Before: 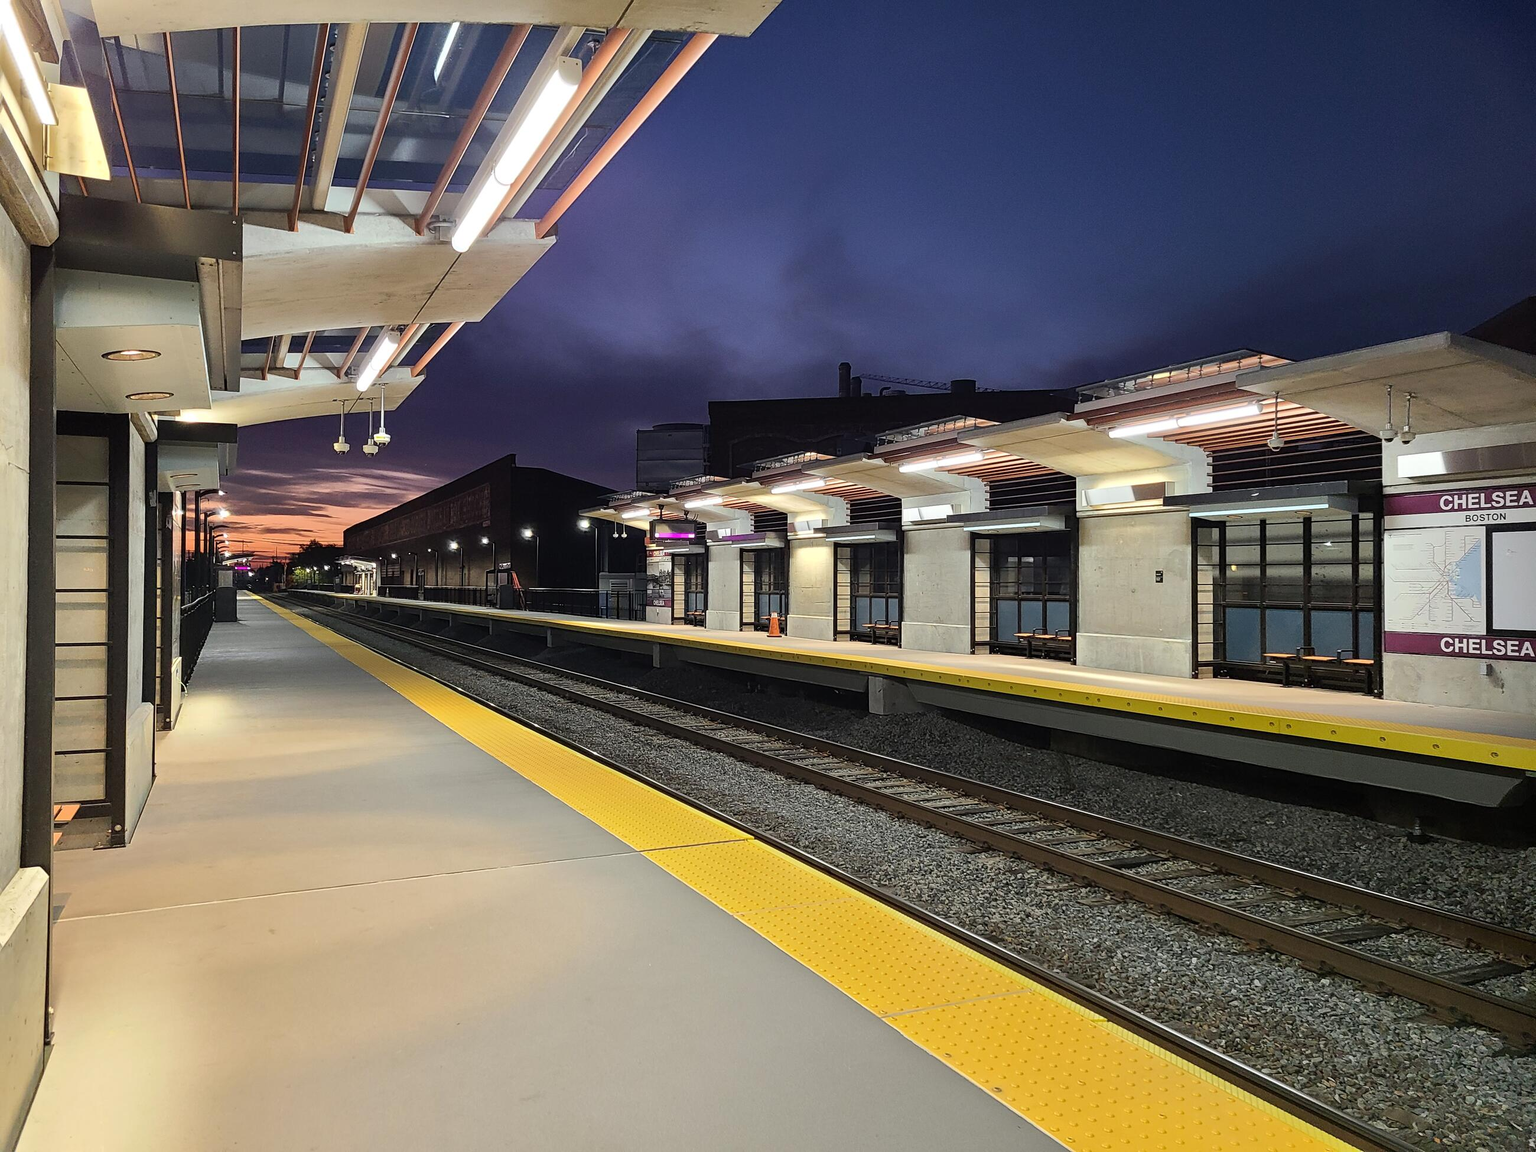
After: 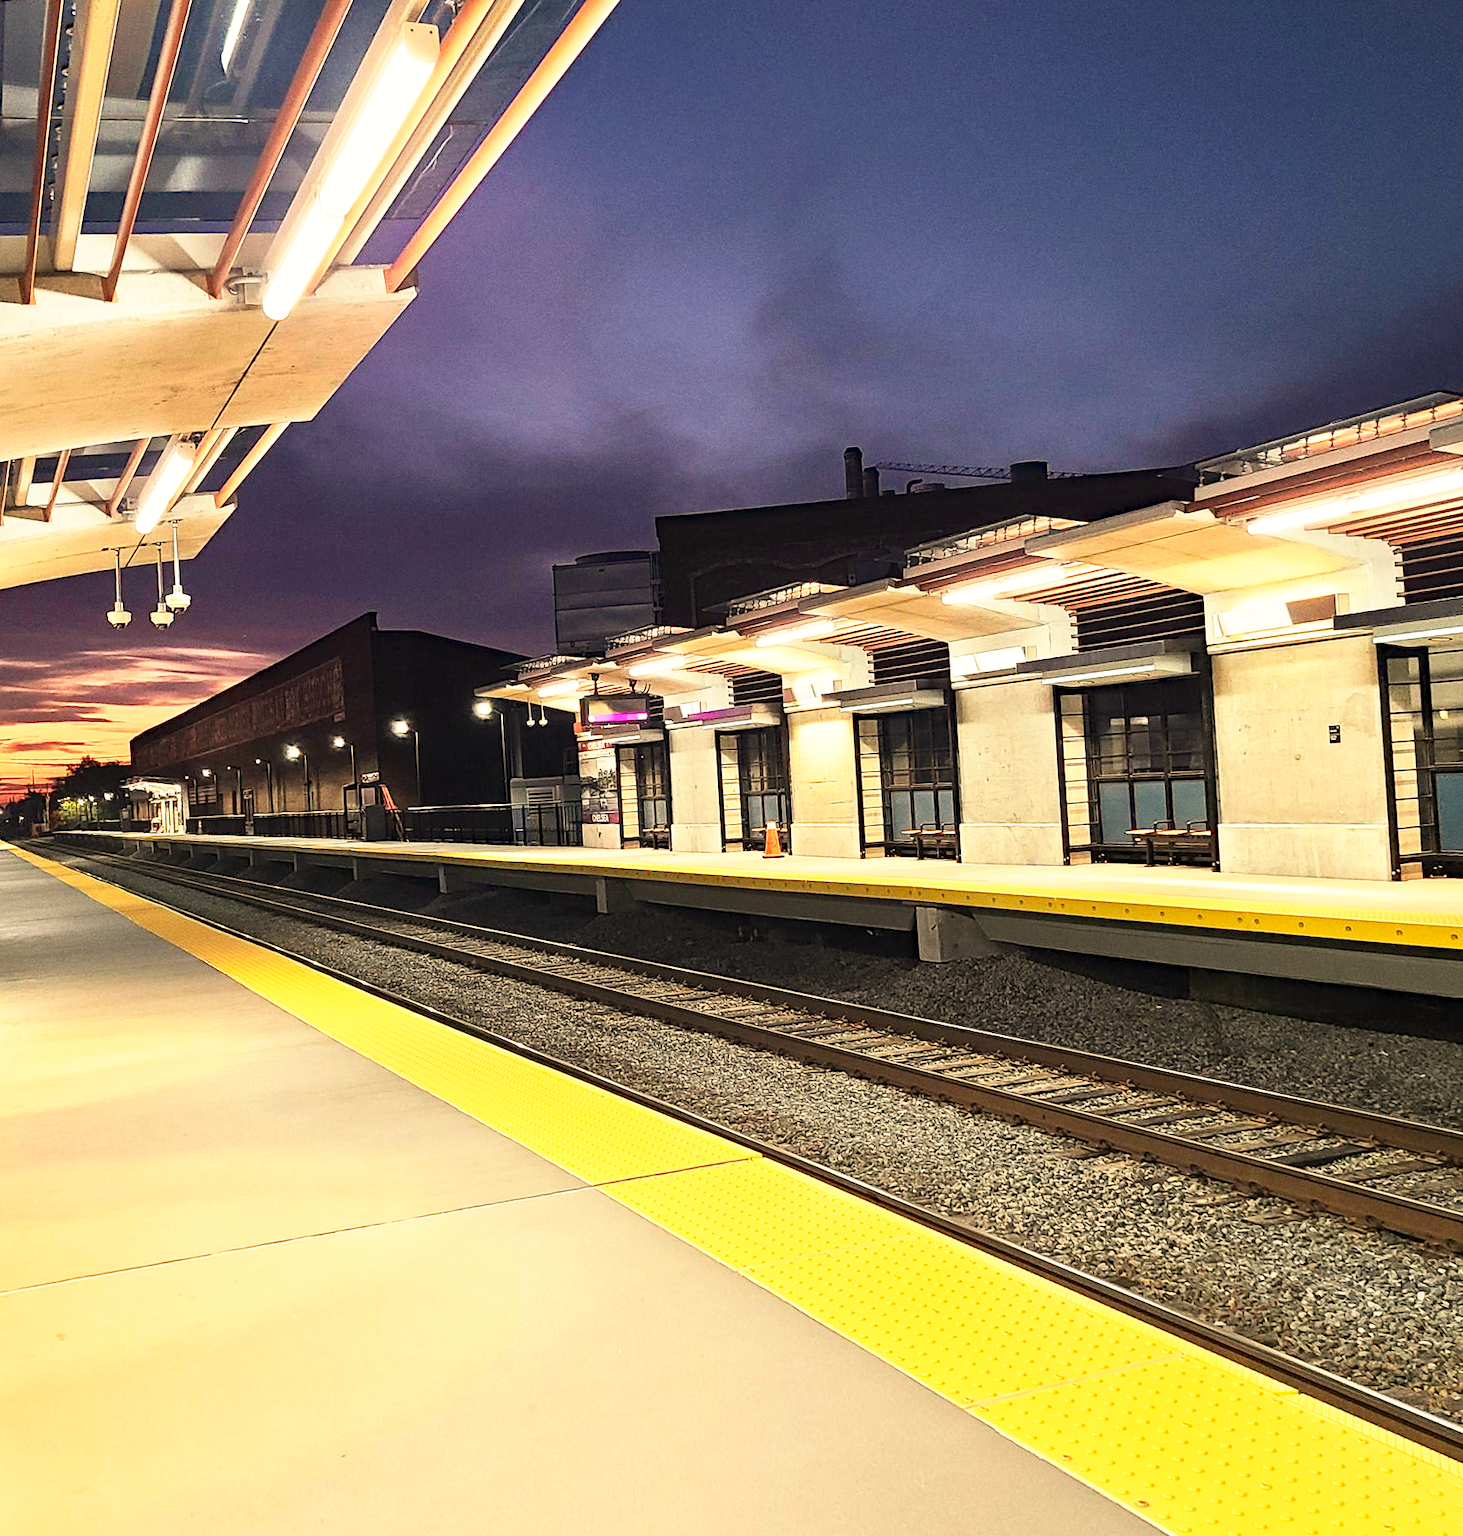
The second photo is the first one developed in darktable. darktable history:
crop and rotate: left 15.446%, right 17.836%
grain: coarseness 0.09 ISO, strength 16.61%
rotate and perspective: rotation -3.52°, crop left 0.036, crop right 0.964, crop top 0.081, crop bottom 0.919
white balance: red 1.138, green 0.996, blue 0.812
base curve: curves: ch0 [(0, 0) (0.495, 0.917) (1, 1)], preserve colors none
haze removal: compatibility mode true, adaptive false
